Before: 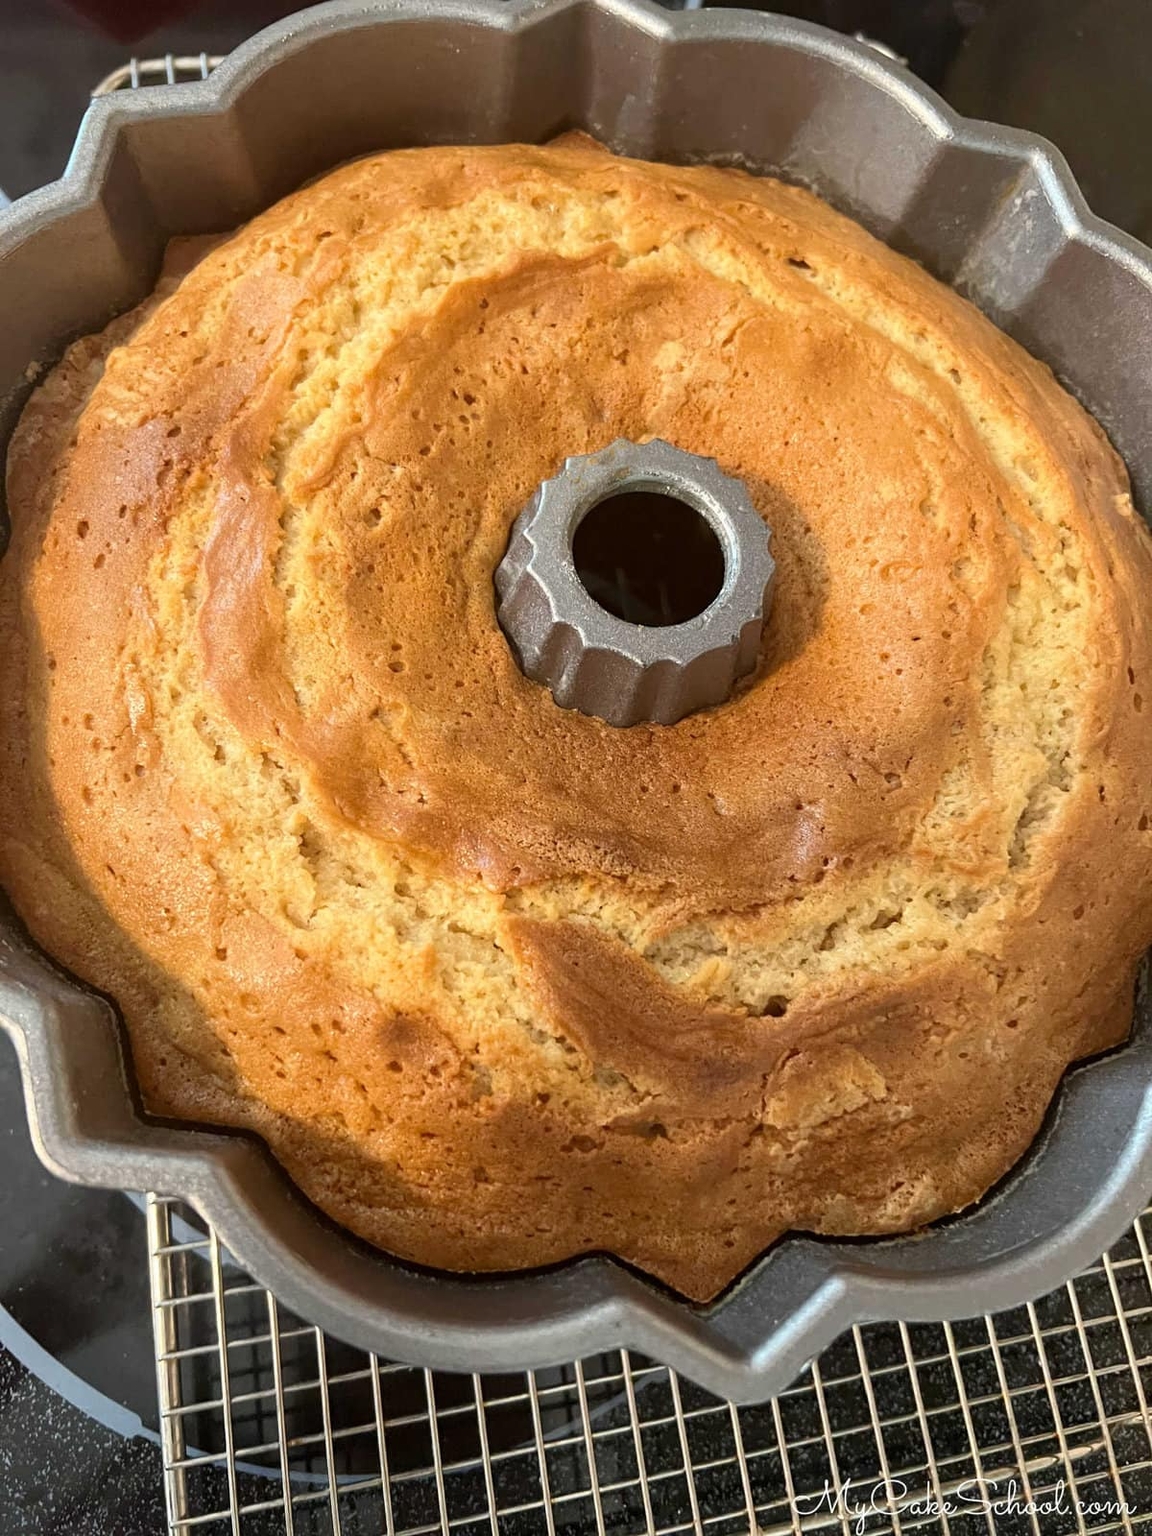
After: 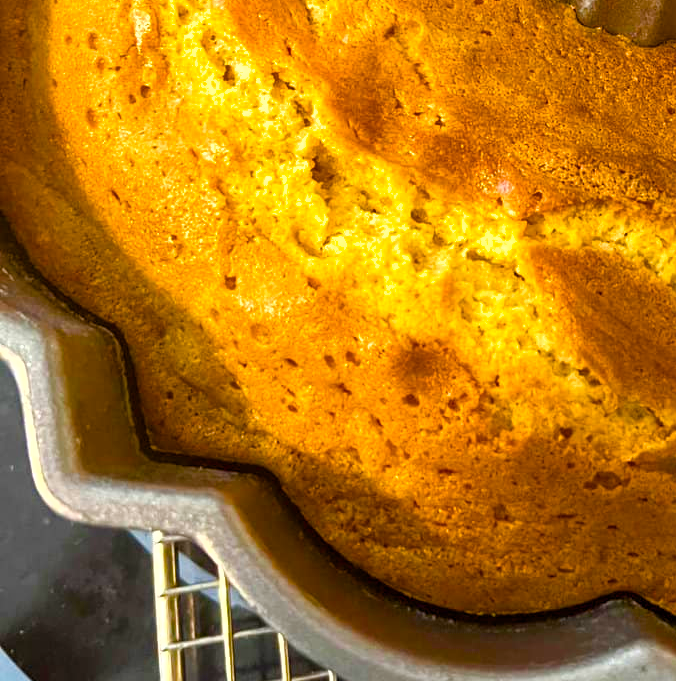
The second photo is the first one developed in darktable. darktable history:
crop: top 44.483%, right 43.593%, bottom 12.892%
color balance rgb: linear chroma grading › shadows 10%, linear chroma grading › highlights 10%, linear chroma grading › global chroma 15%, linear chroma grading › mid-tones 15%, perceptual saturation grading › global saturation 40%, perceptual saturation grading › highlights -25%, perceptual saturation grading › mid-tones 35%, perceptual saturation grading › shadows 35%, perceptual brilliance grading › global brilliance 11.29%, global vibrance 11.29%
shadows and highlights: low approximation 0.01, soften with gaussian
